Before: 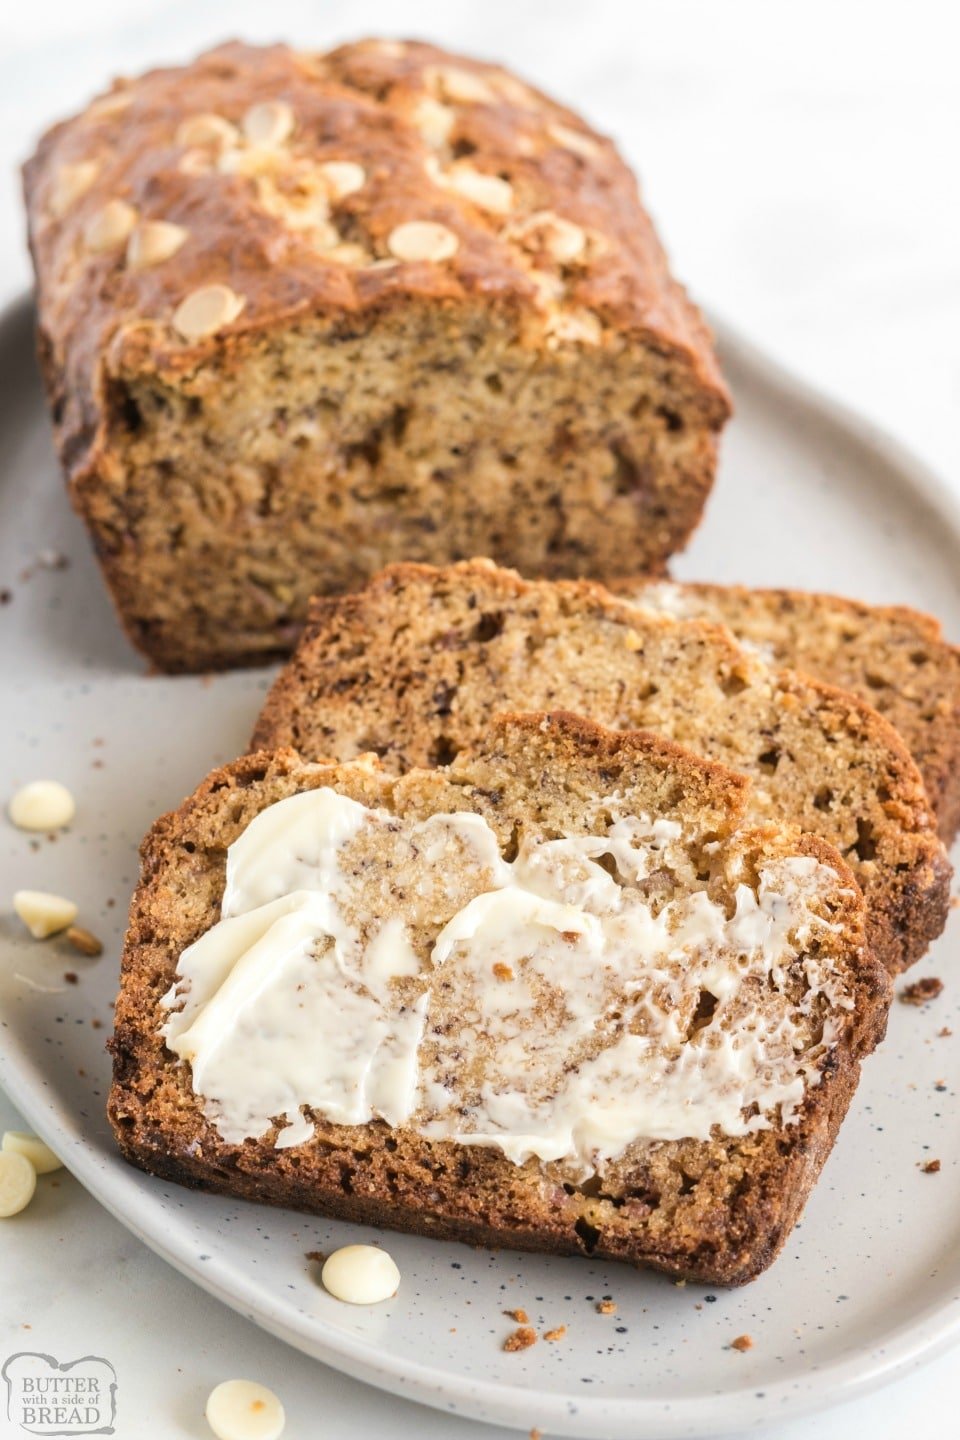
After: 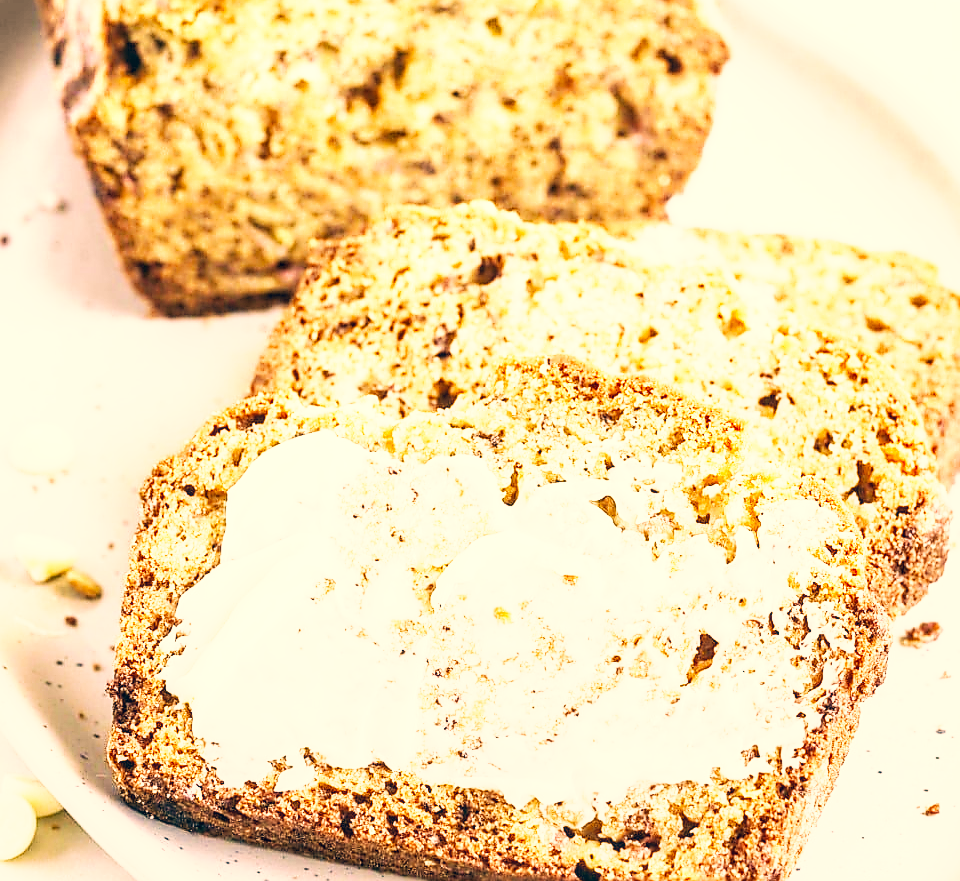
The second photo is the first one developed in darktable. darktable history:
base curve: curves: ch0 [(0, 0) (0.007, 0.004) (0.027, 0.03) (0.046, 0.07) (0.207, 0.54) (0.442, 0.872) (0.673, 0.972) (1, 1)], preserve colors none
velvia: strength 39.02%
crop and rotate: top 24.822%, bottom 13.991%
tone equalizer: edges refinement/feathering 500, mask exposure compensation -1.57 EV, preserve details no
local contrast: on, module defaults
color correction: highlights a* 10.27, highlights b* 14.38, shadows a* -10.26, shadows b* -15.03
sharpen: radius 1.392, amount 1.253, threshold 0.765
exposure: exposure 0.94 EV, compensate highlight preservation false
